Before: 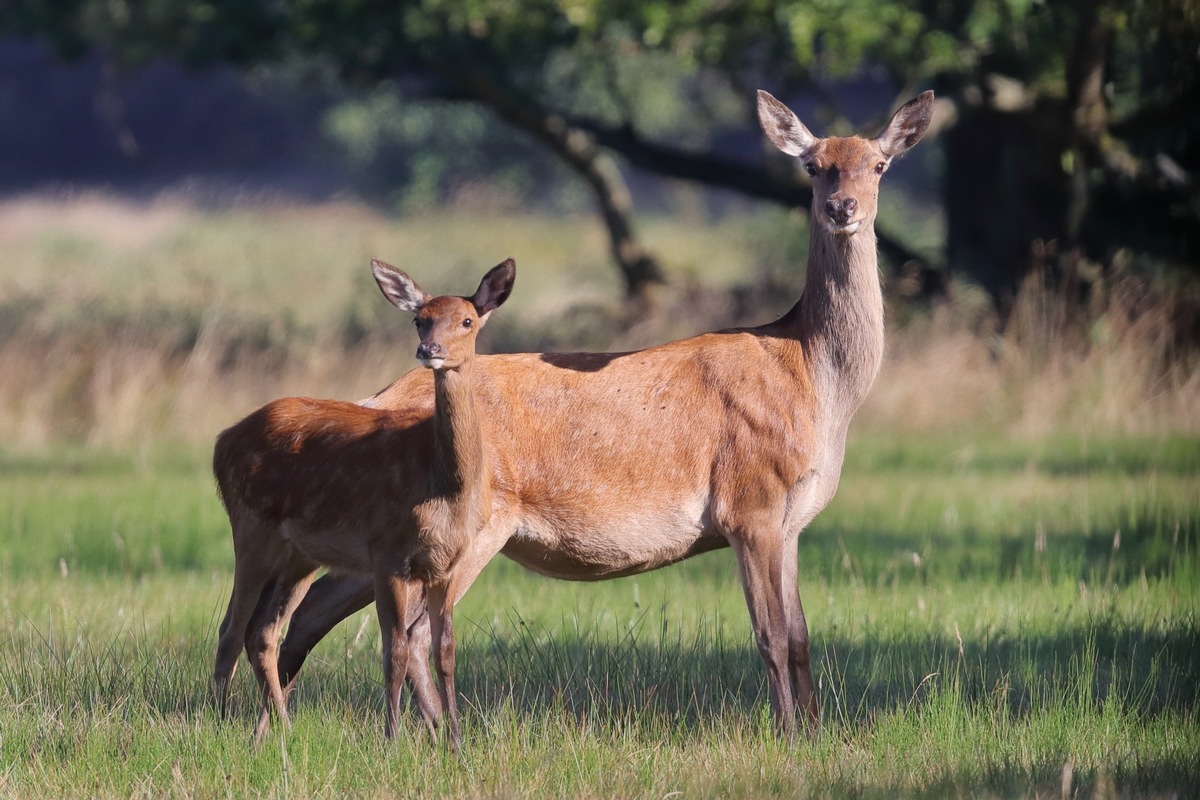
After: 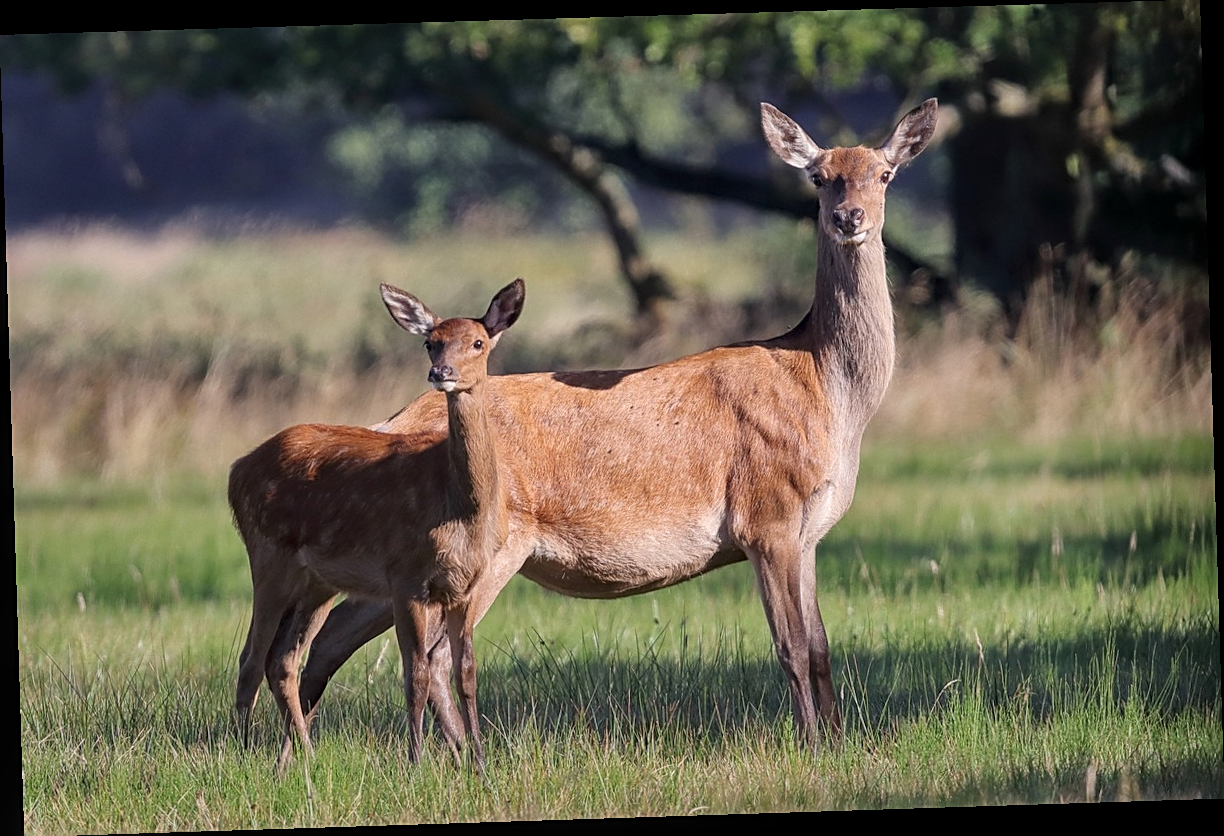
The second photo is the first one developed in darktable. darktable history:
sharpen: on, module defaults
exposure: exposure -0.064 EV, compensate highlight preservation false
local contrast: on, module defaults
rotate and perspective: rotation -1.77°, lens shift (horizontal) 0.004, automatic cropping off
